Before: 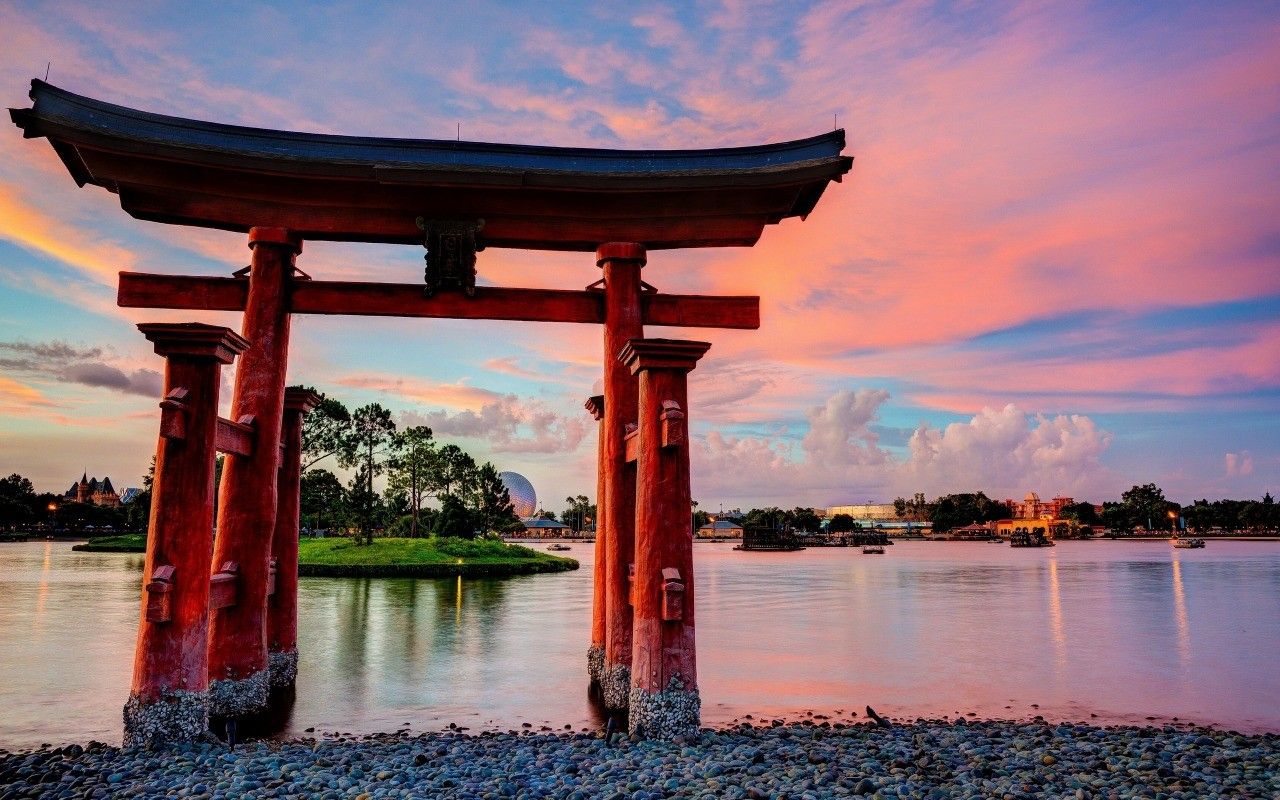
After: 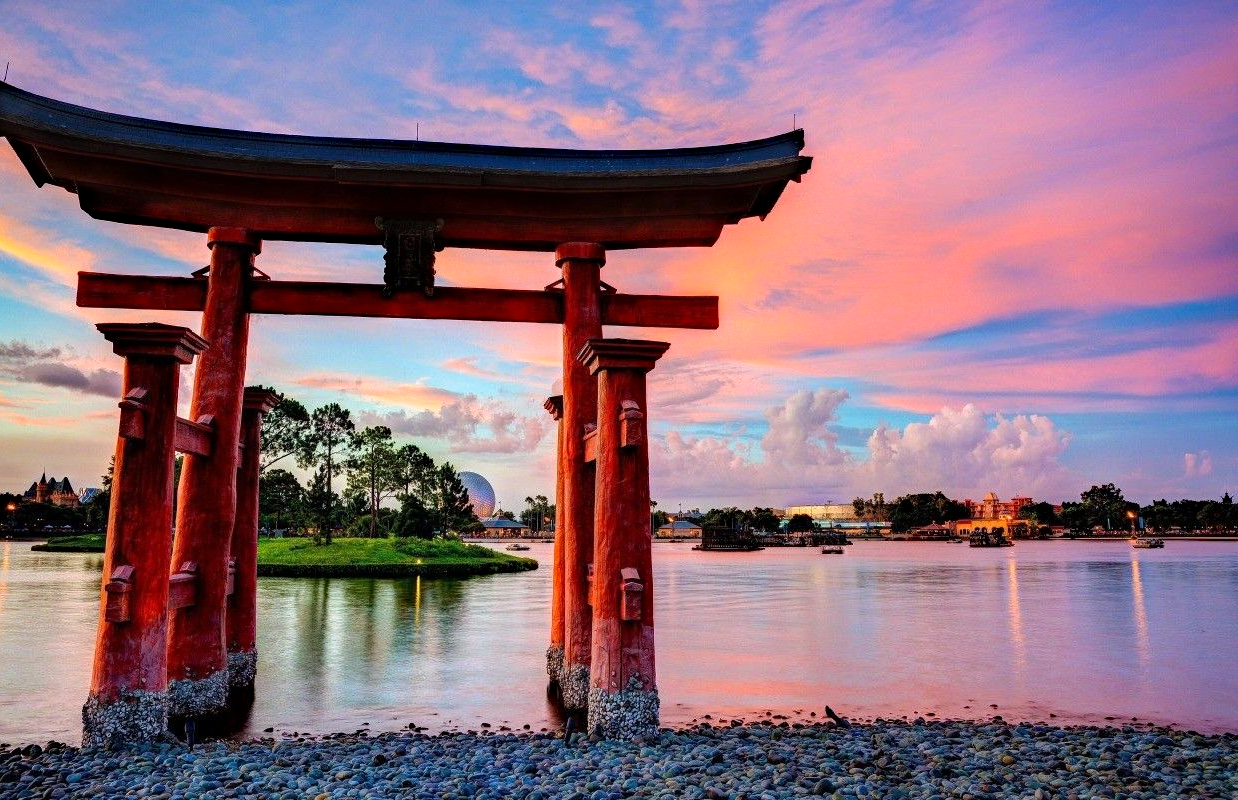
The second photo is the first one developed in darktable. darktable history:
white balance: red 0.974, blue 1.044
exposure: exposure 0.29 EV, compensate highlight preservation false
haze removal: compatibility mode true, adaptive false
crop and rotate: left 3.238%
